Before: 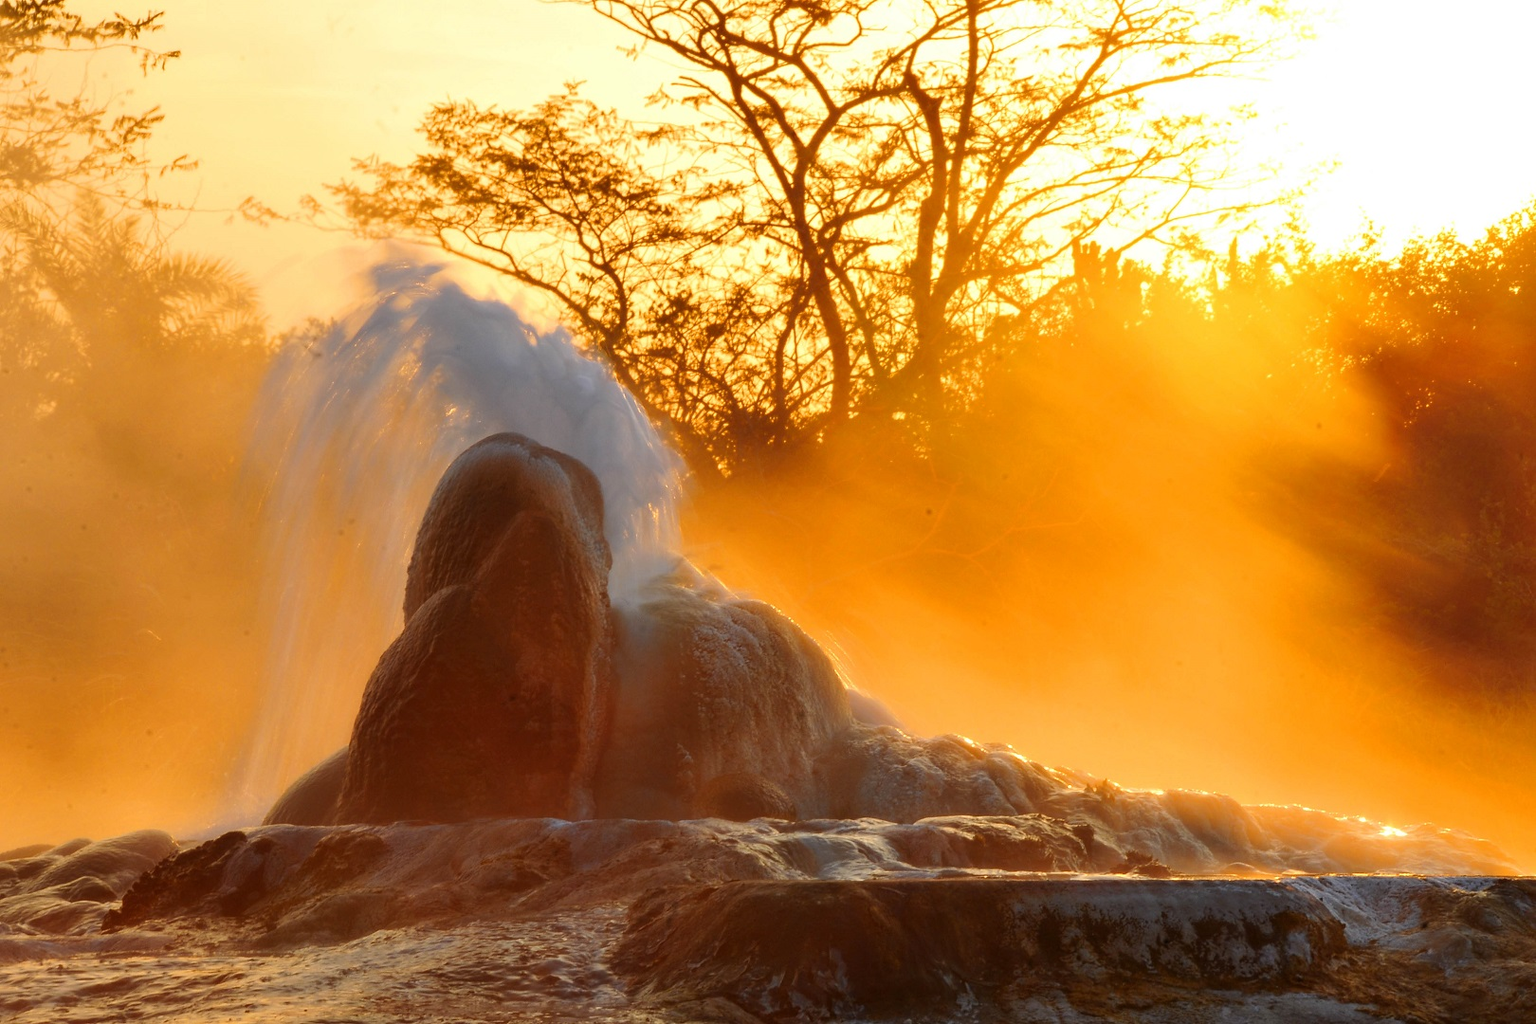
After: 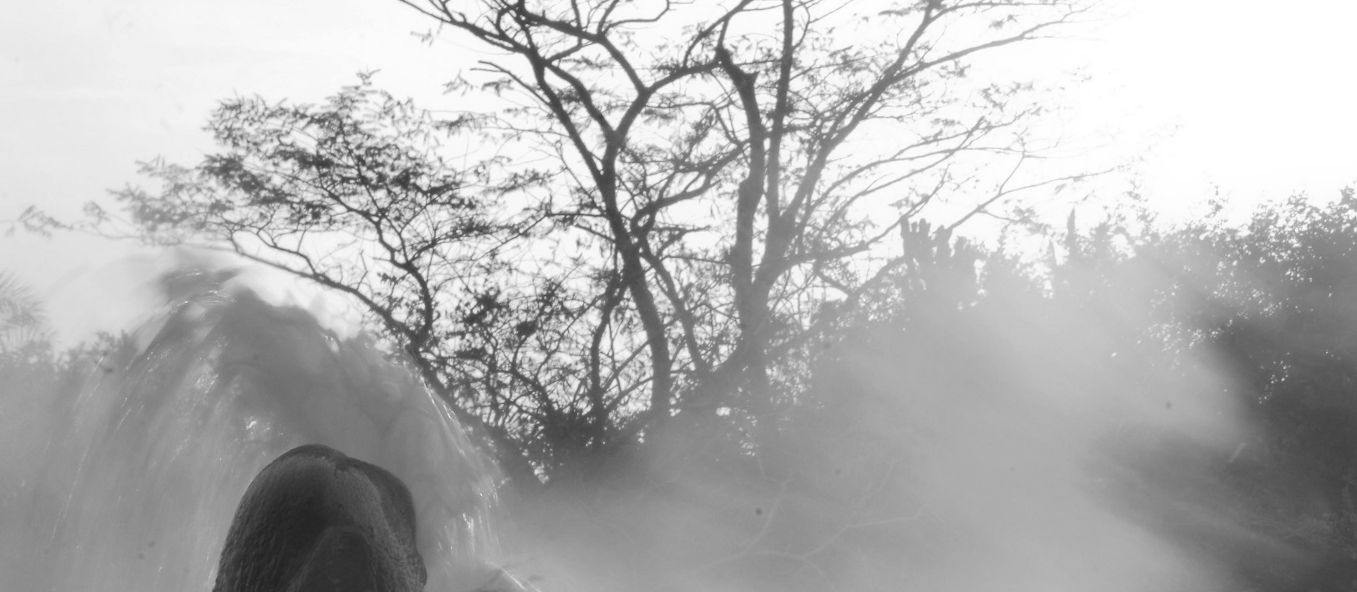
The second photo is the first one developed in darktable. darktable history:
monochrome: on, module defaults
rotate and perspective: rotation -2.12°, lens shift (vertical) 0.009, lens shift (horizontal) -0.008, automatic cropping original format, crop left 0.036, crop right 0.964, crop top 0.05, crop bottom 0.959
crop and rotate: left 11.812%, bottom 42.776%
